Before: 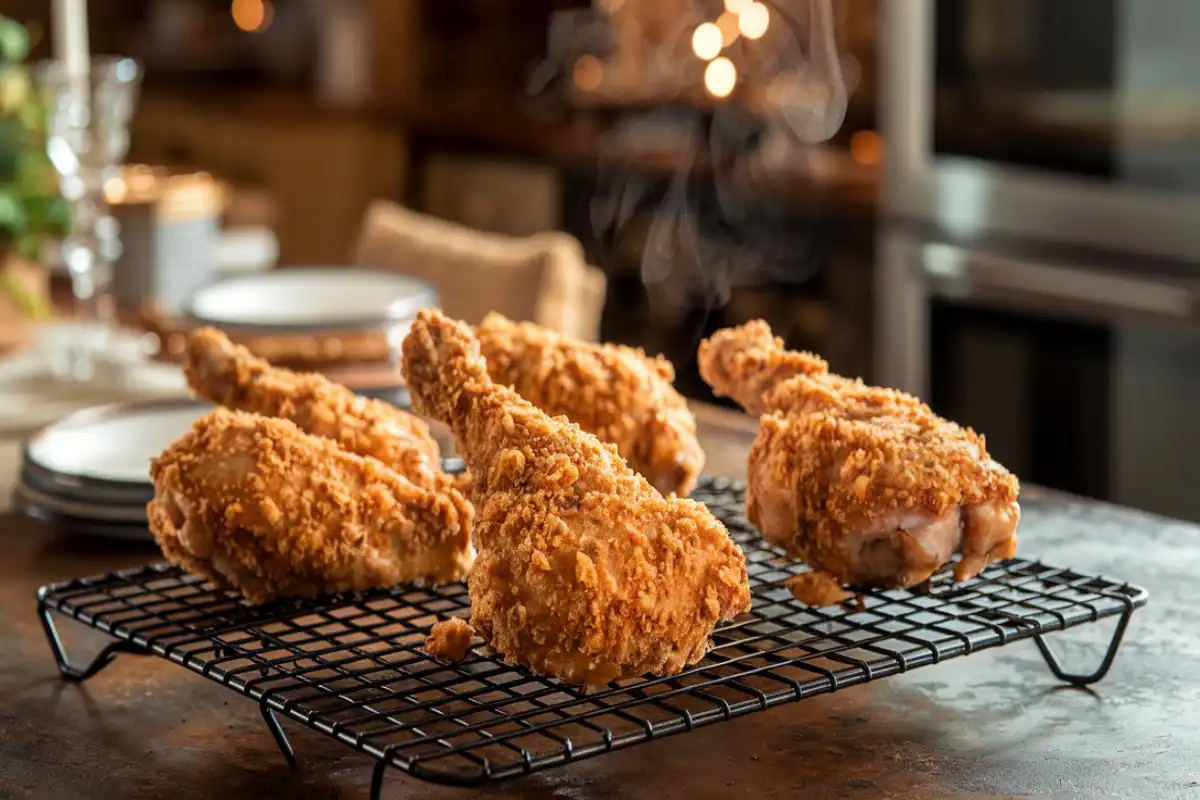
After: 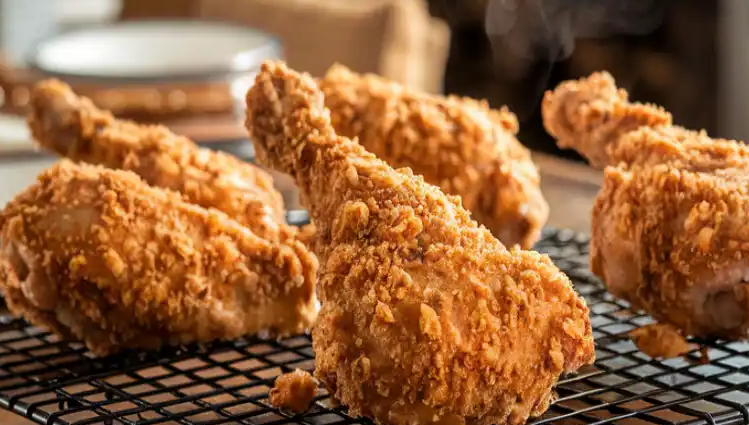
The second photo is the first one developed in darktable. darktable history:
crop: left 13.055%, top 31.099%, right 24.516%, bottom 15.767%
